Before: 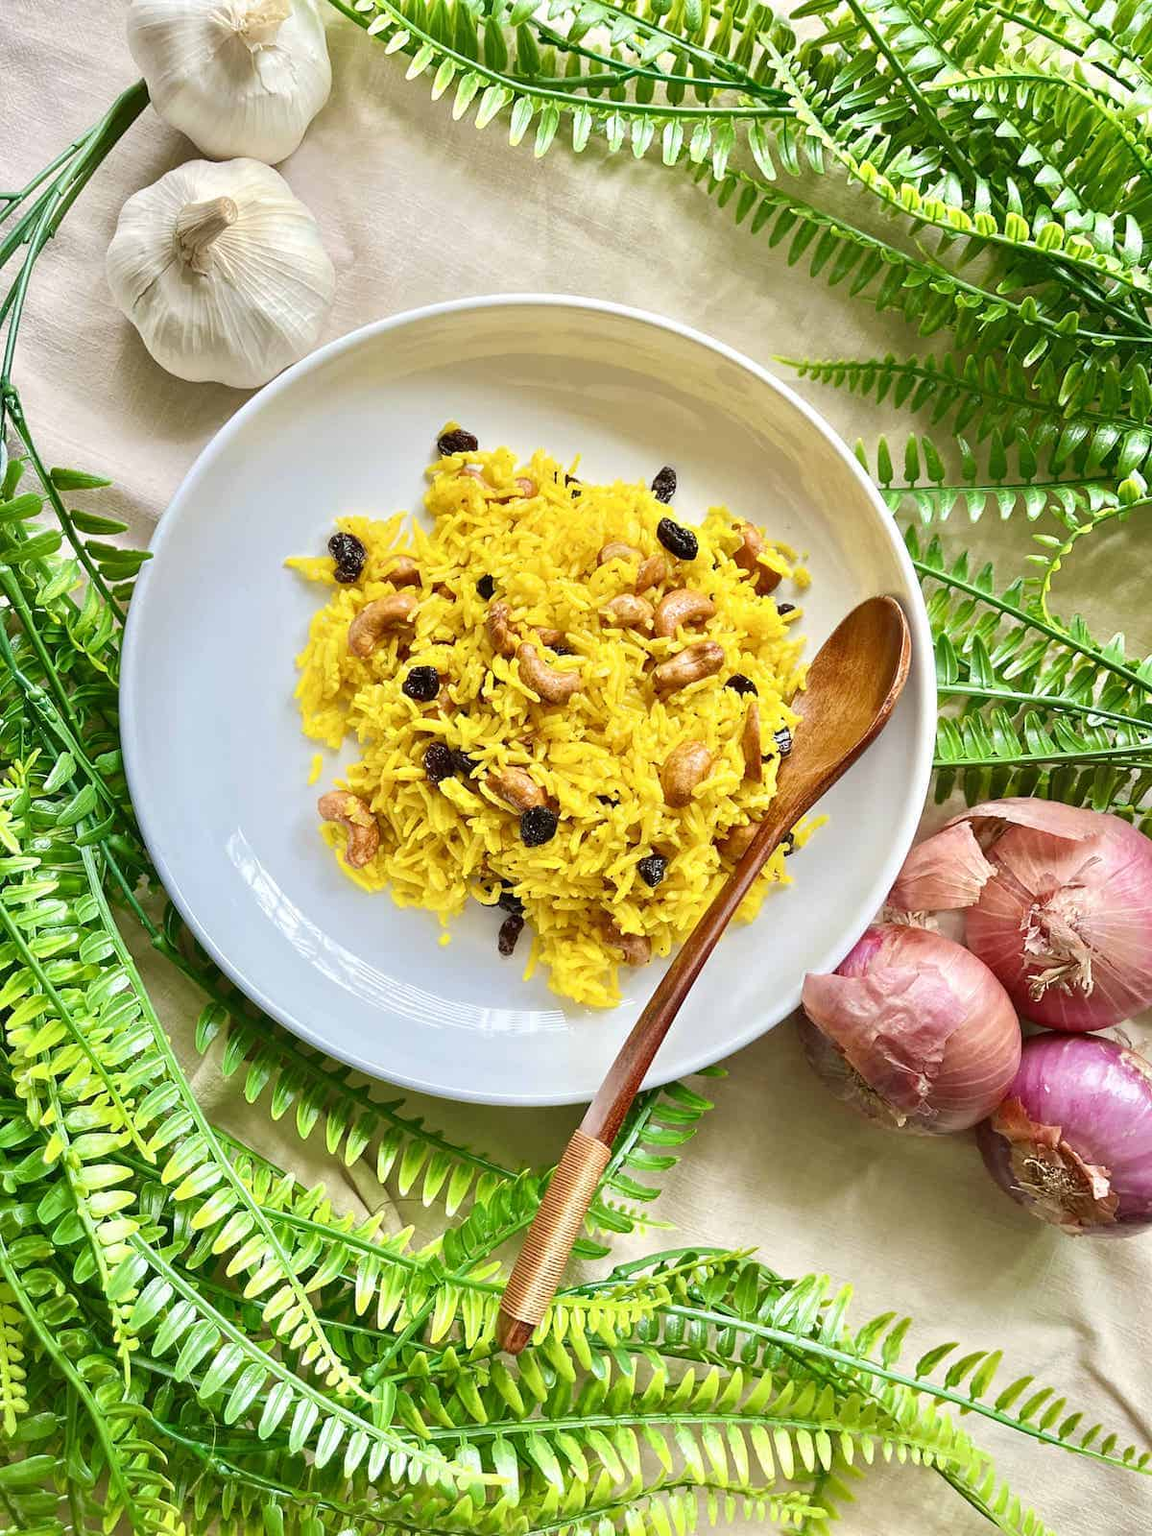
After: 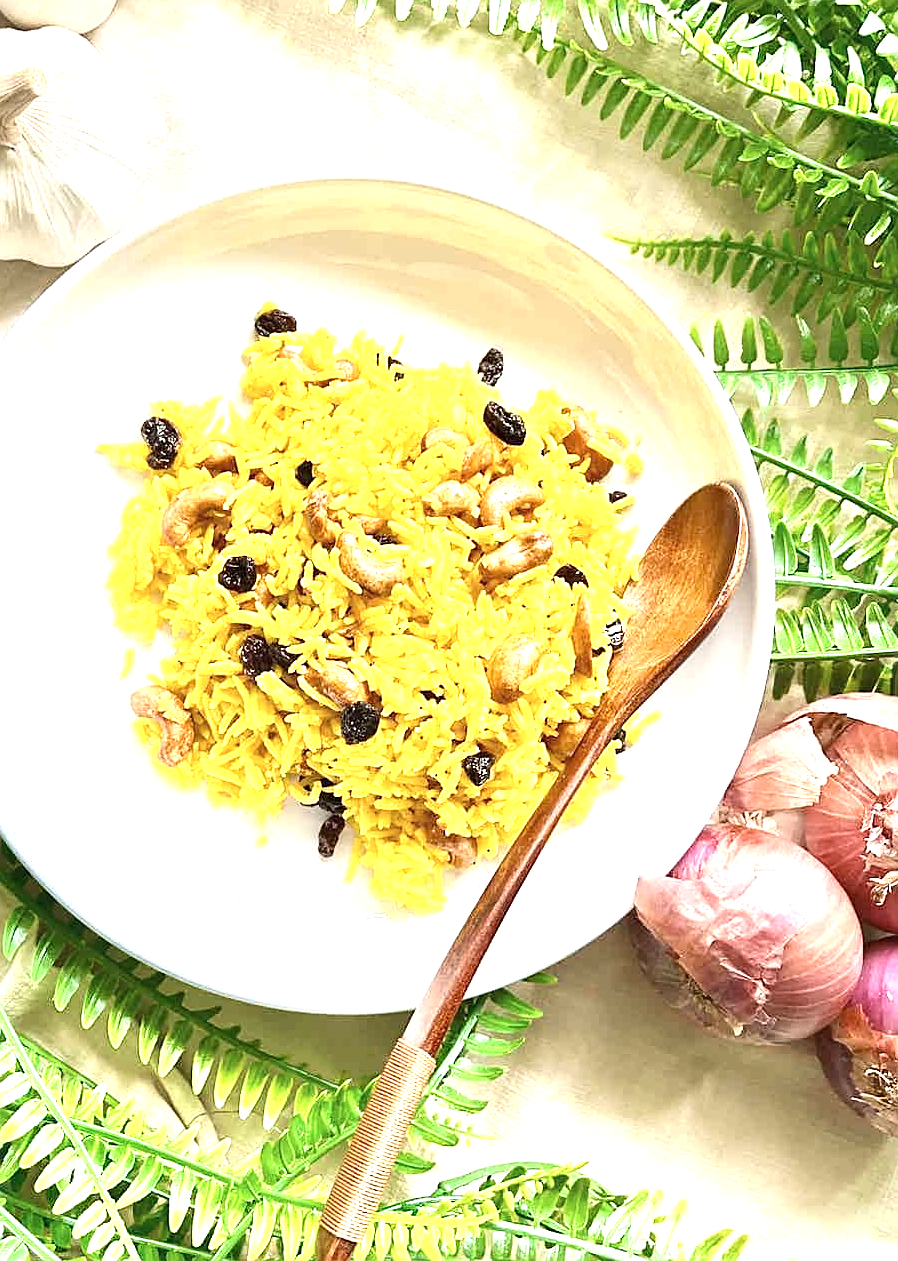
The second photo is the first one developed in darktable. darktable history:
crop: left 16.768%, top 8.653%, right 8.362%, bottom 12.485%
white balance: red 1.009, blue 0.985
contrast brightness saturation: contrast 0.1, saturation -0.3
exposure: black level correction 0, exposure 1.1 EV, compensate exposure bias true, compensate highlight preservation false
sharpen: on, module defaults
